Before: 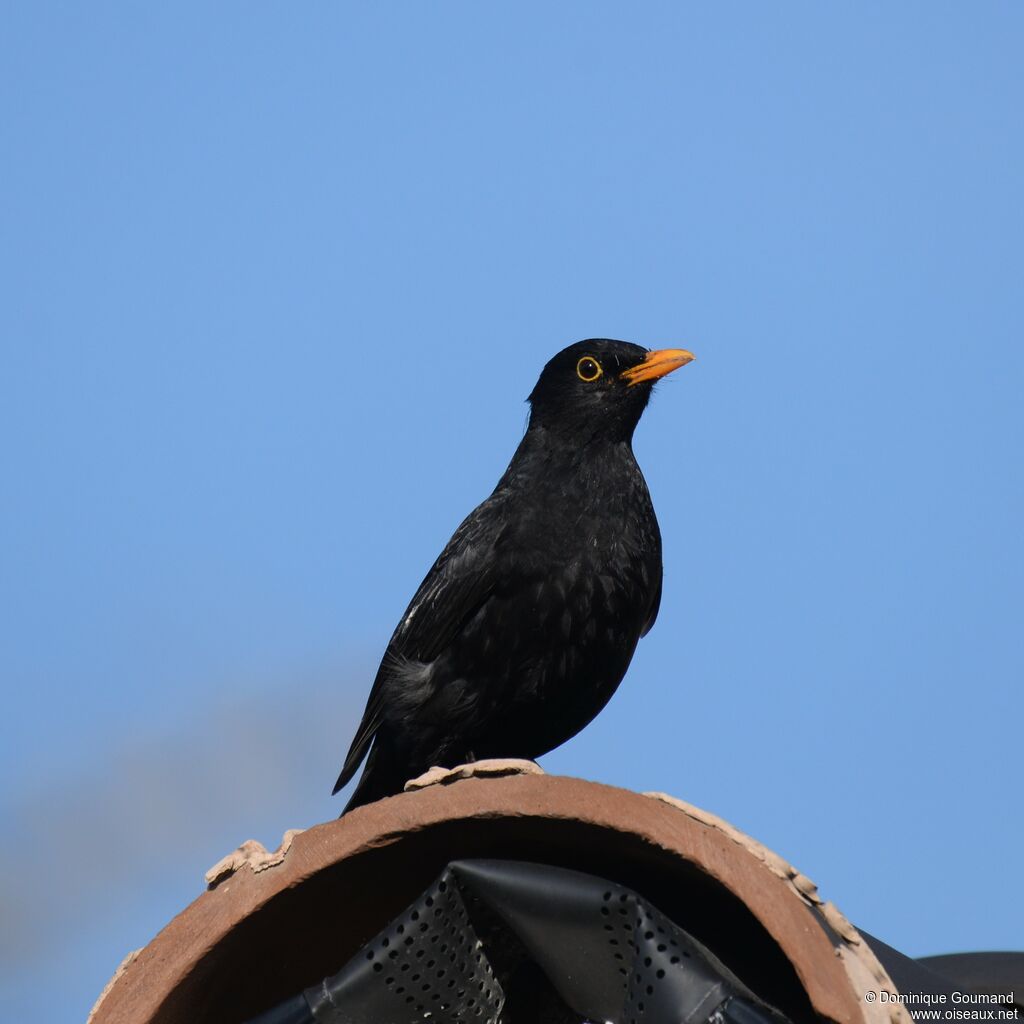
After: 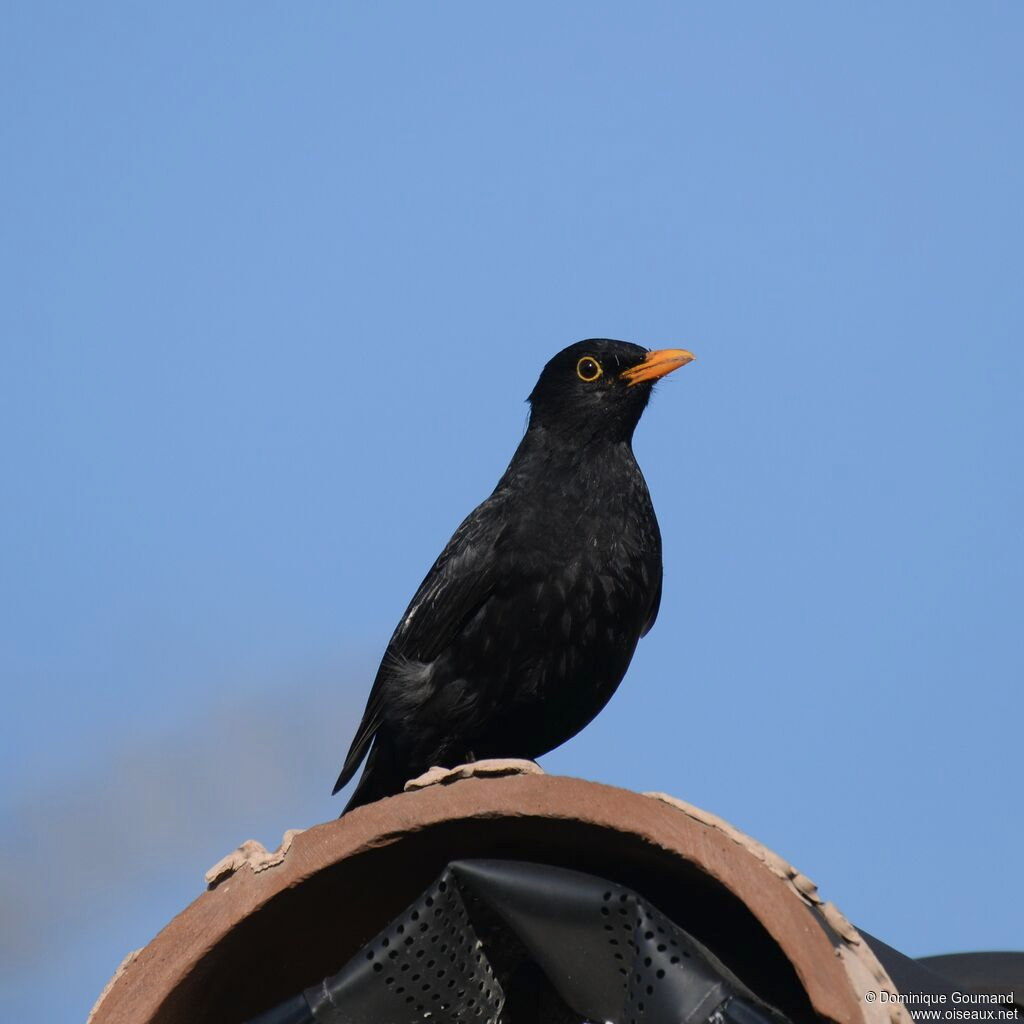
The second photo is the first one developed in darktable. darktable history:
color balance rgb: shadows lift › luminance -8.994%, highlights gain › chroma 0.18%, highlights gain › hue 331.87°, perceptual saturation grading › global saturation -0.324%, global vibrance -17.231%, contrast -6.556%
